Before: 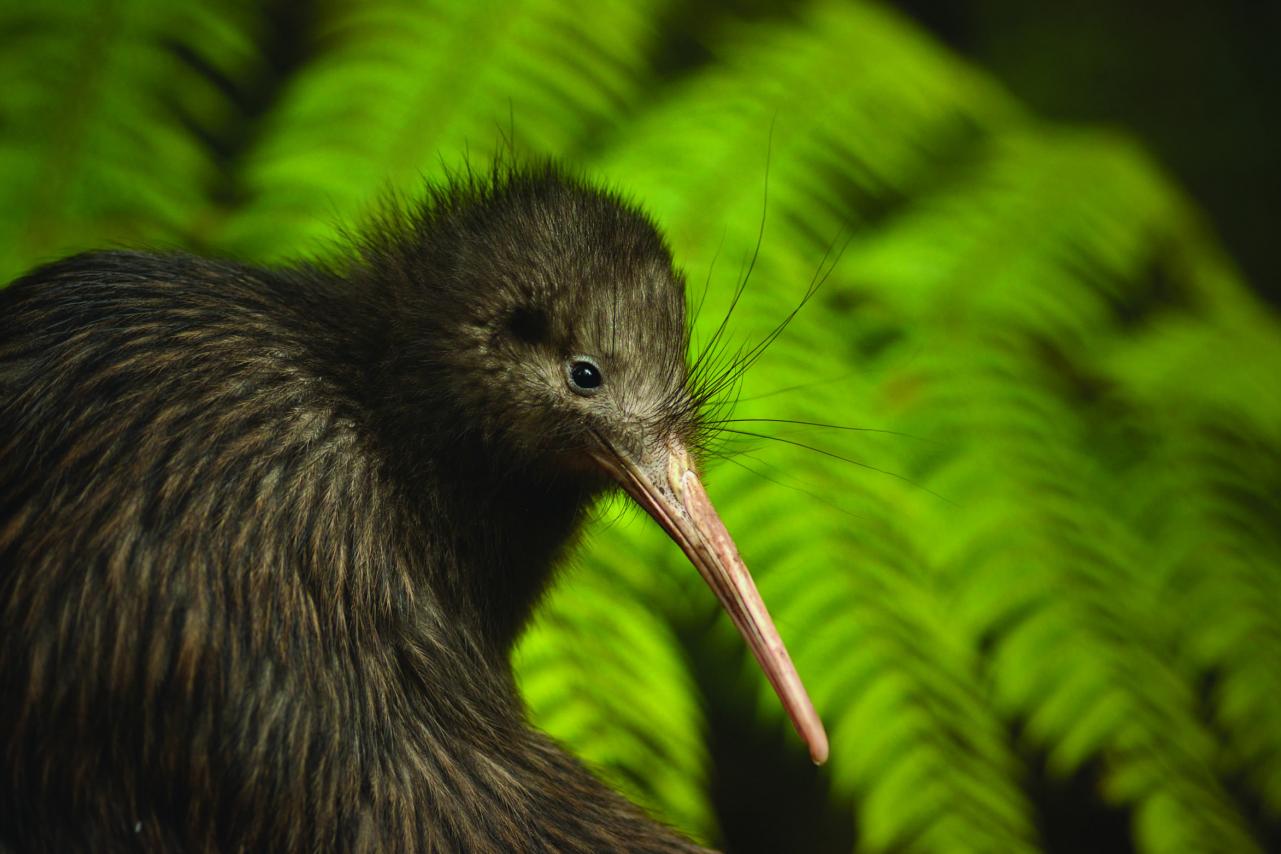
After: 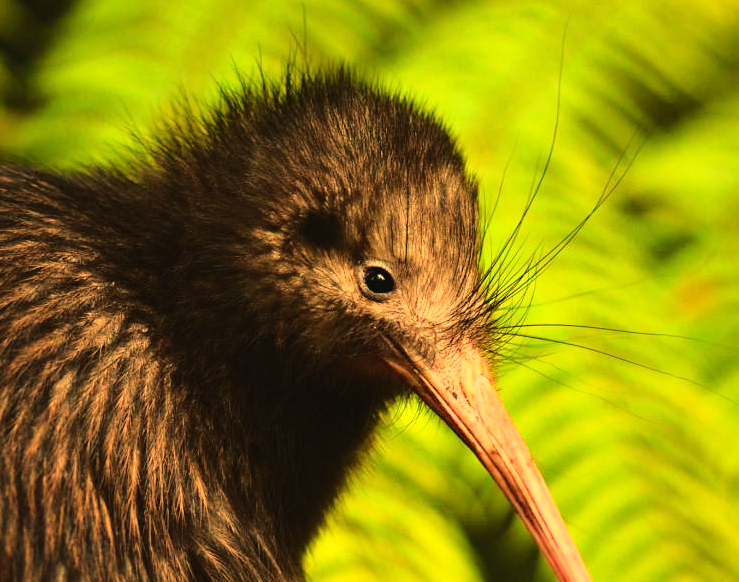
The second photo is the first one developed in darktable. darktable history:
crop: left 16.202%, top 11.208%, right 26.045%, bottom 20.557%
base curve: curves: ch0 [(0, 0) (0.028, 0.03) (0.121, 0.232) (0.46, 0.748) (0.859, 0.968) (1, 1)]
white balance: red 1.467, blue 0.684
